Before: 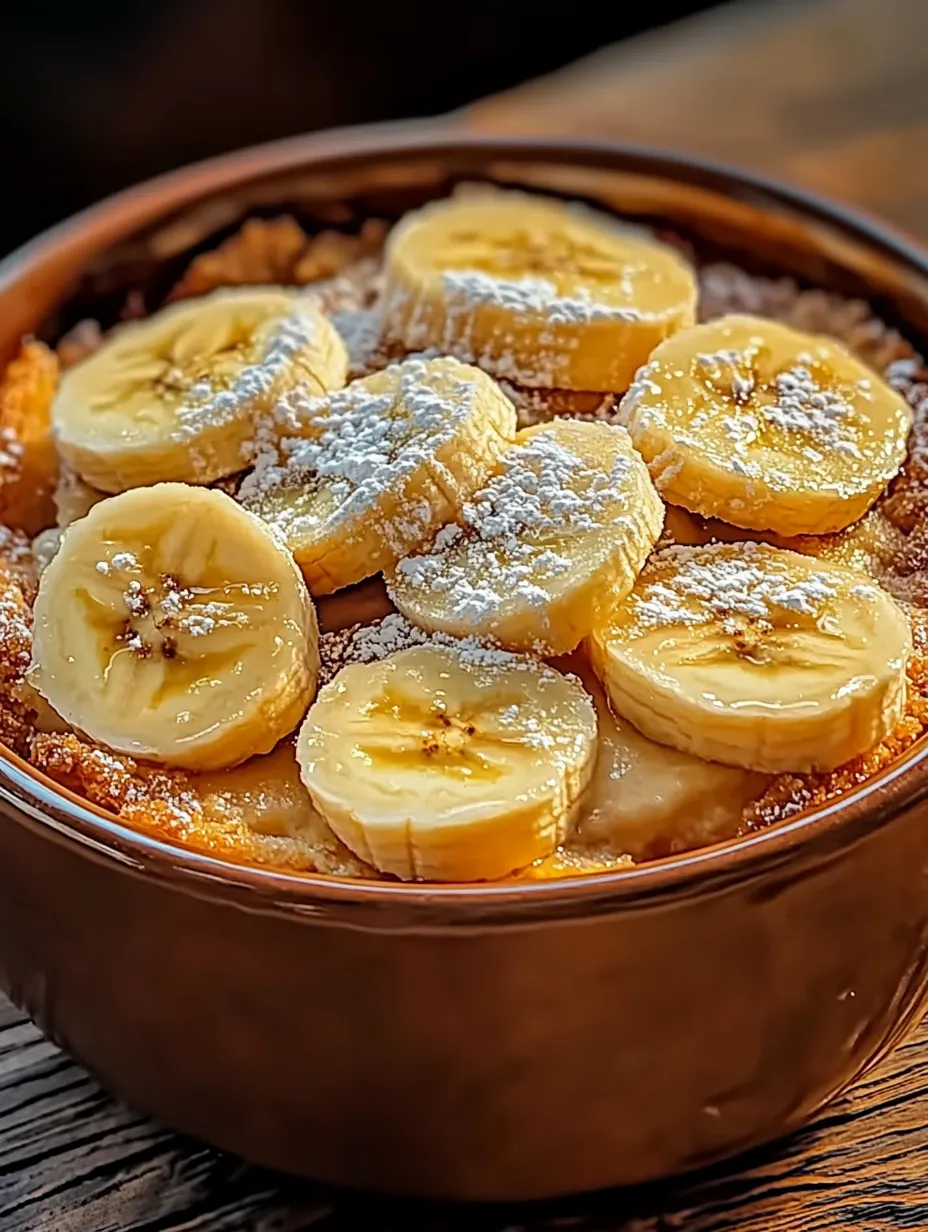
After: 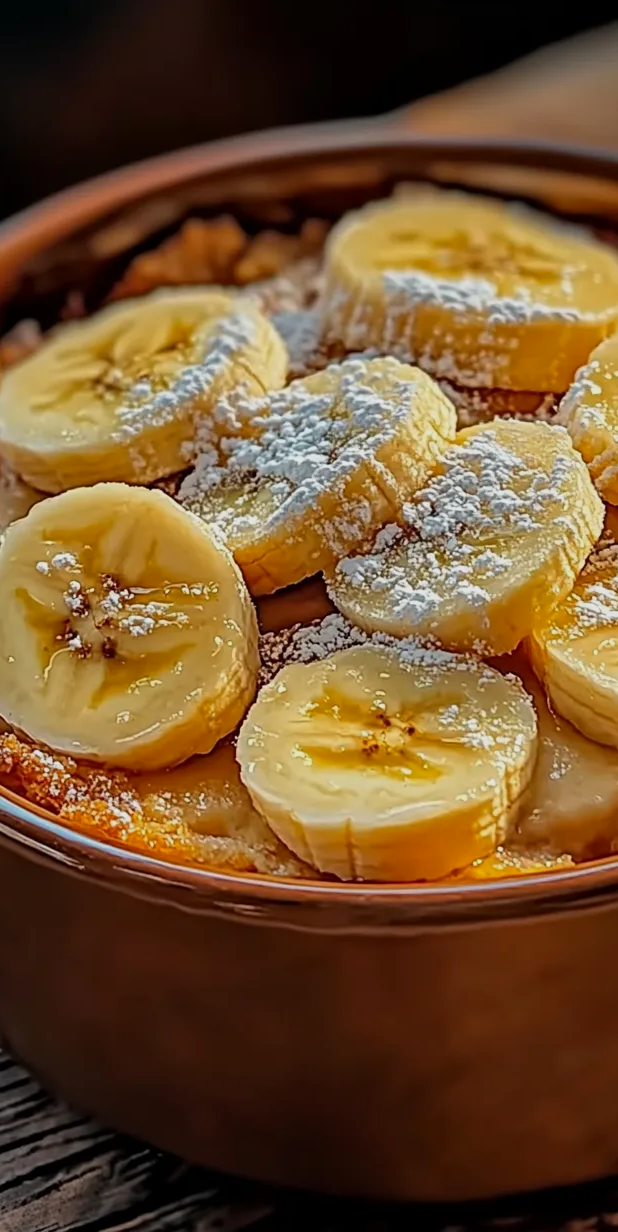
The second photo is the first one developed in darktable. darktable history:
crop and rotate: left 6.617%, right 26.717%
shadows and highlights: radius 121.13, shadows 21.4, white point adjustment -9.72, highlights -14.39, soften with gaussian
